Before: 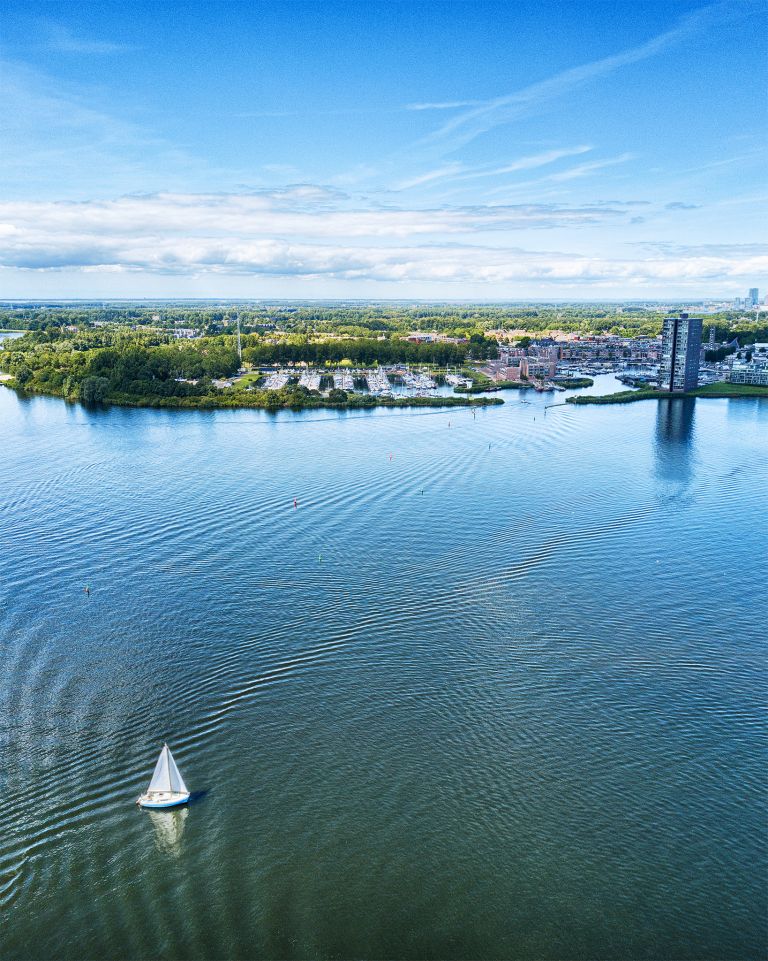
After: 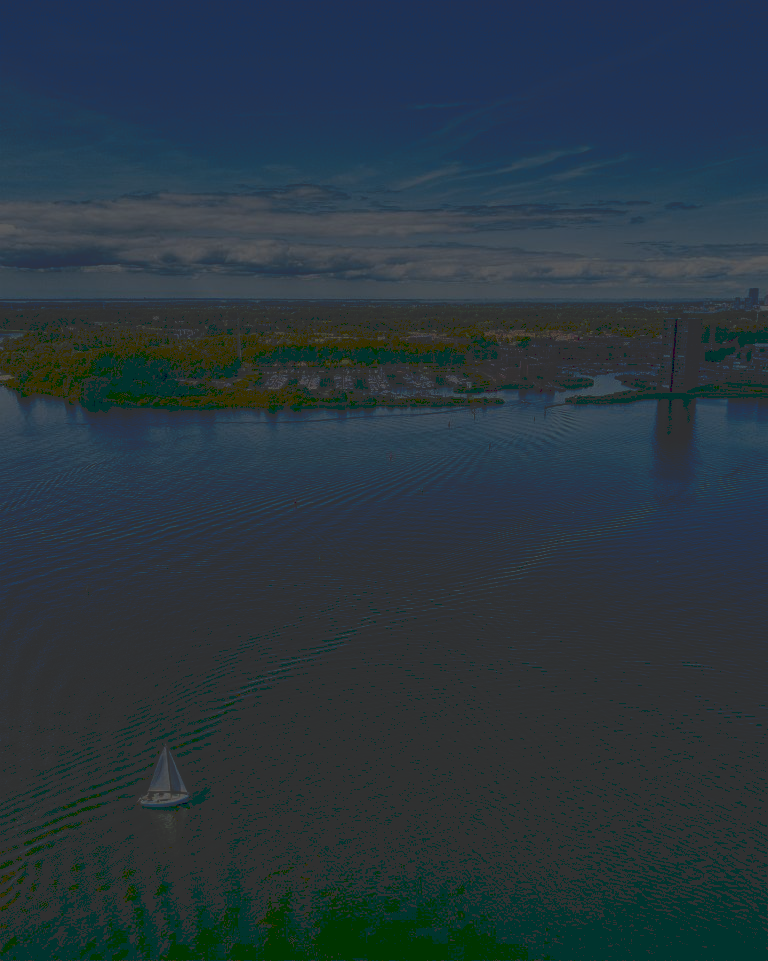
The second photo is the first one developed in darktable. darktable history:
local contrast: detail 130%
tone curve: curves: ch0 [(0, 0) (0.003, 0.198) (0.011, 0.198) (0.025, 0.198) (0.044, 0.198) (0.069, 0.201) (0.1, 0.202) (0.136, 0.207) (0.177, 0.212) (0.224, 0.222) (0.277, 0.27) (0.335, 0.332) (0.399, 0.422) (0.468, 0.542) (0.543, 0.626) (0.623, 0.698) (0.709, 0.764) (0.801, 0.82) (0.898, 0.863) (1, 1)], preserve colors none
exposure: exposure -2.446 EV, compensate highlight preservation false
contrast brightness saturation: brightness -0.25, saturation 0.2
